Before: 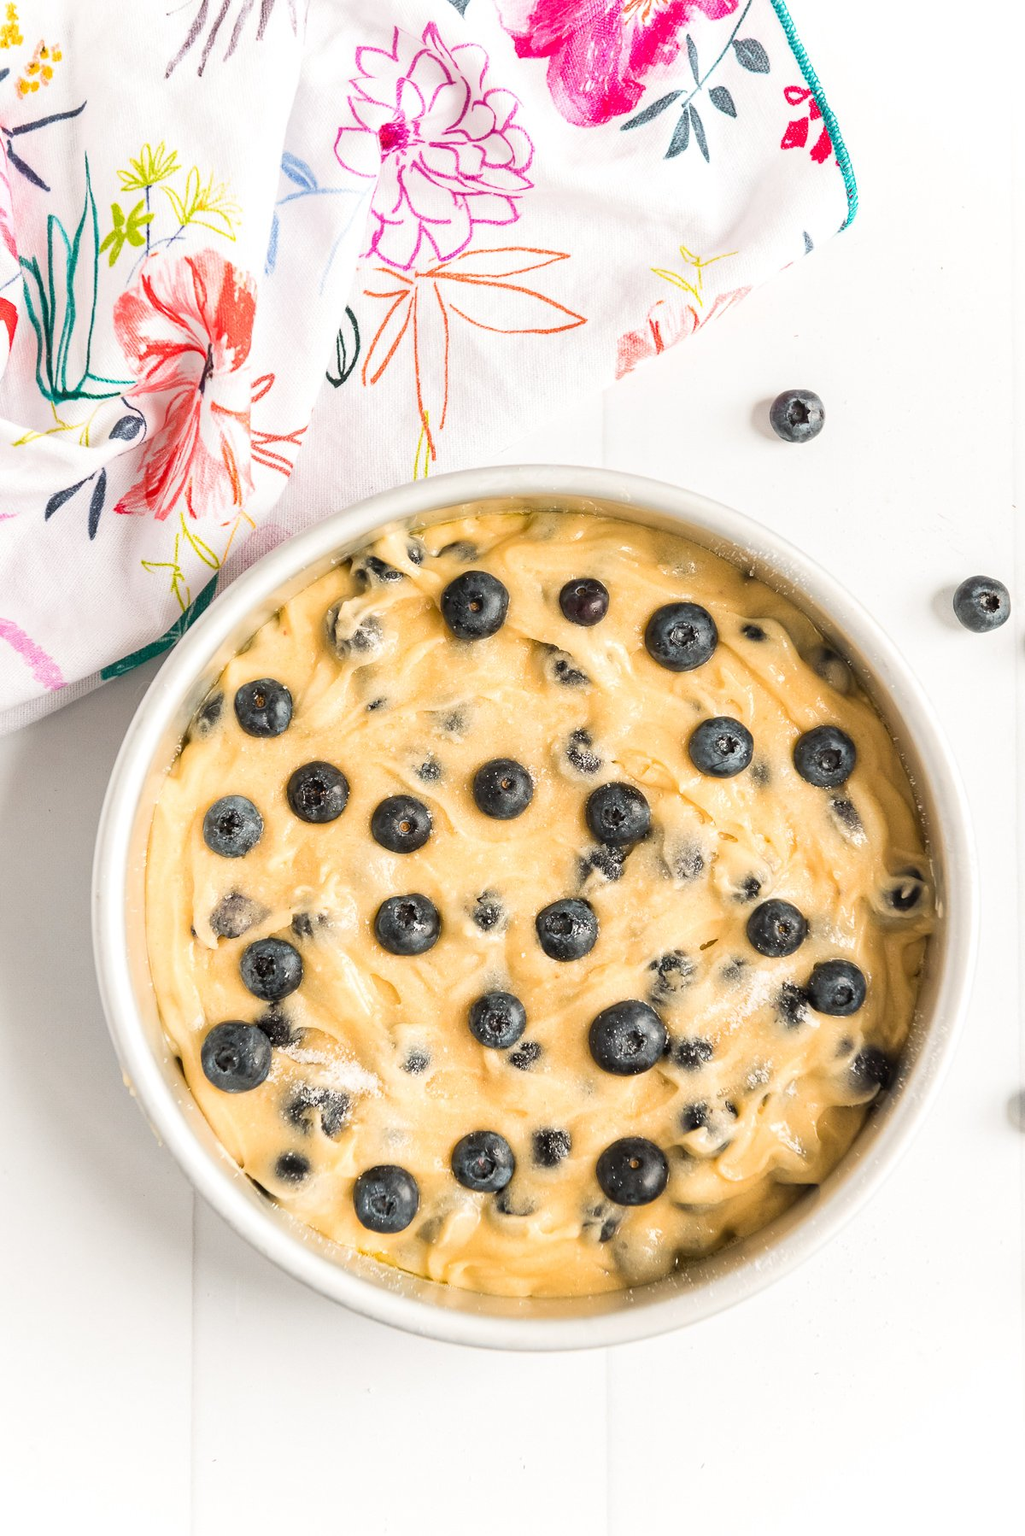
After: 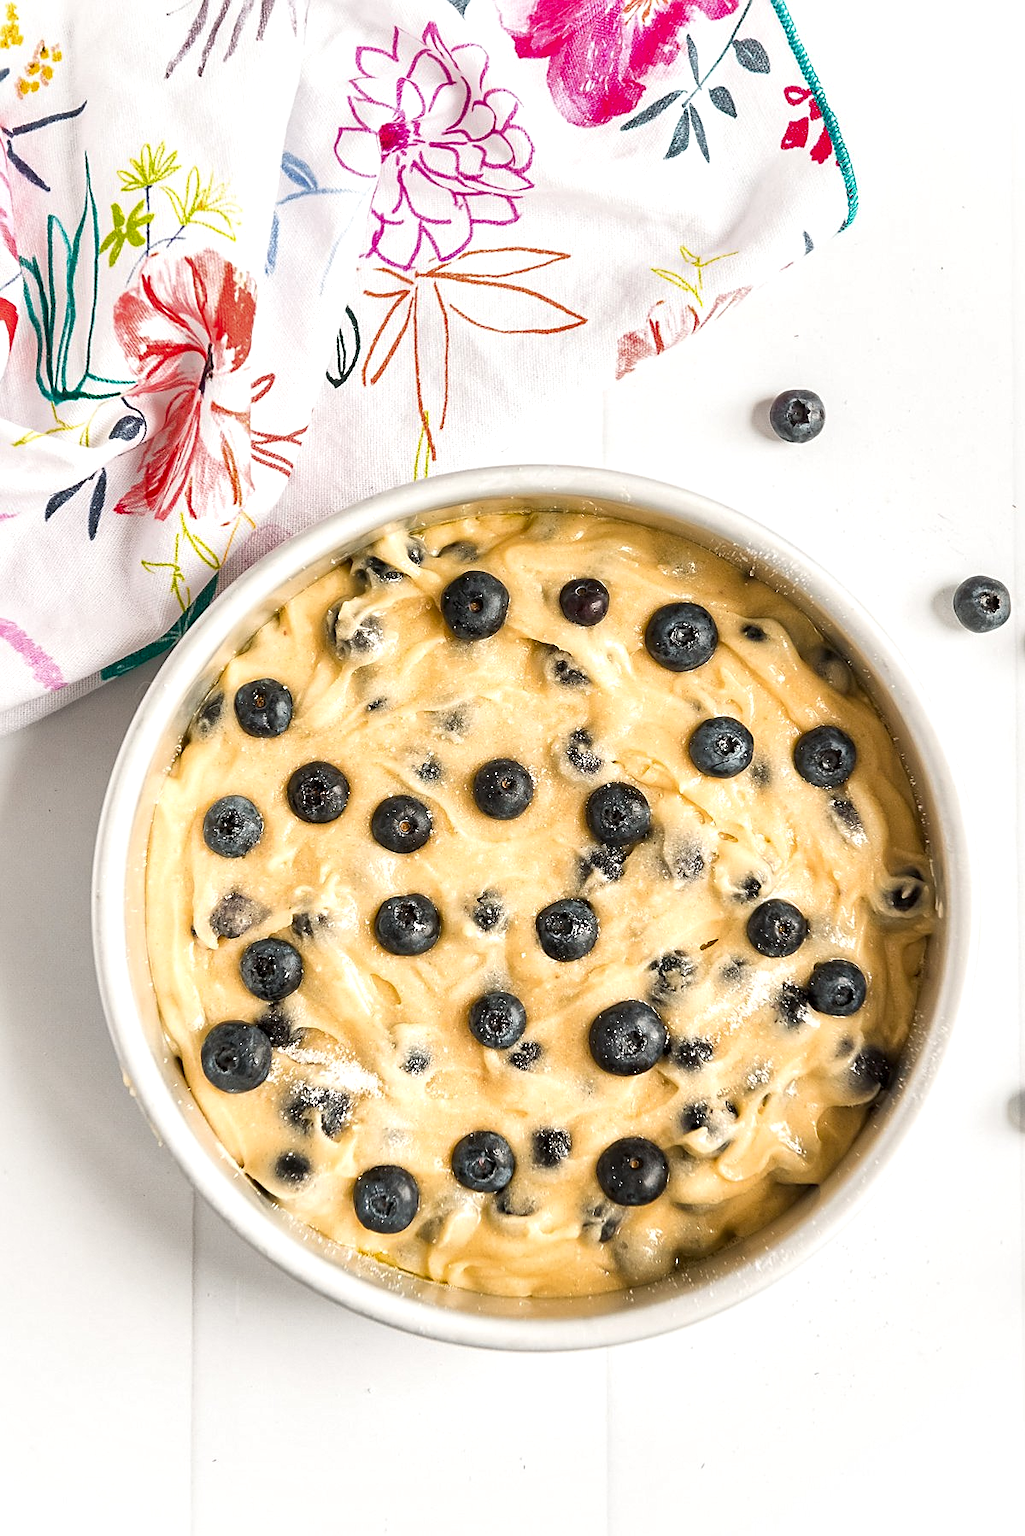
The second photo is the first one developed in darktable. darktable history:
sharpen: on, module defaults
local contrast: mode bilateral grid, contrast 100, coarseness 99, detail 165%, midtone range 0.2
